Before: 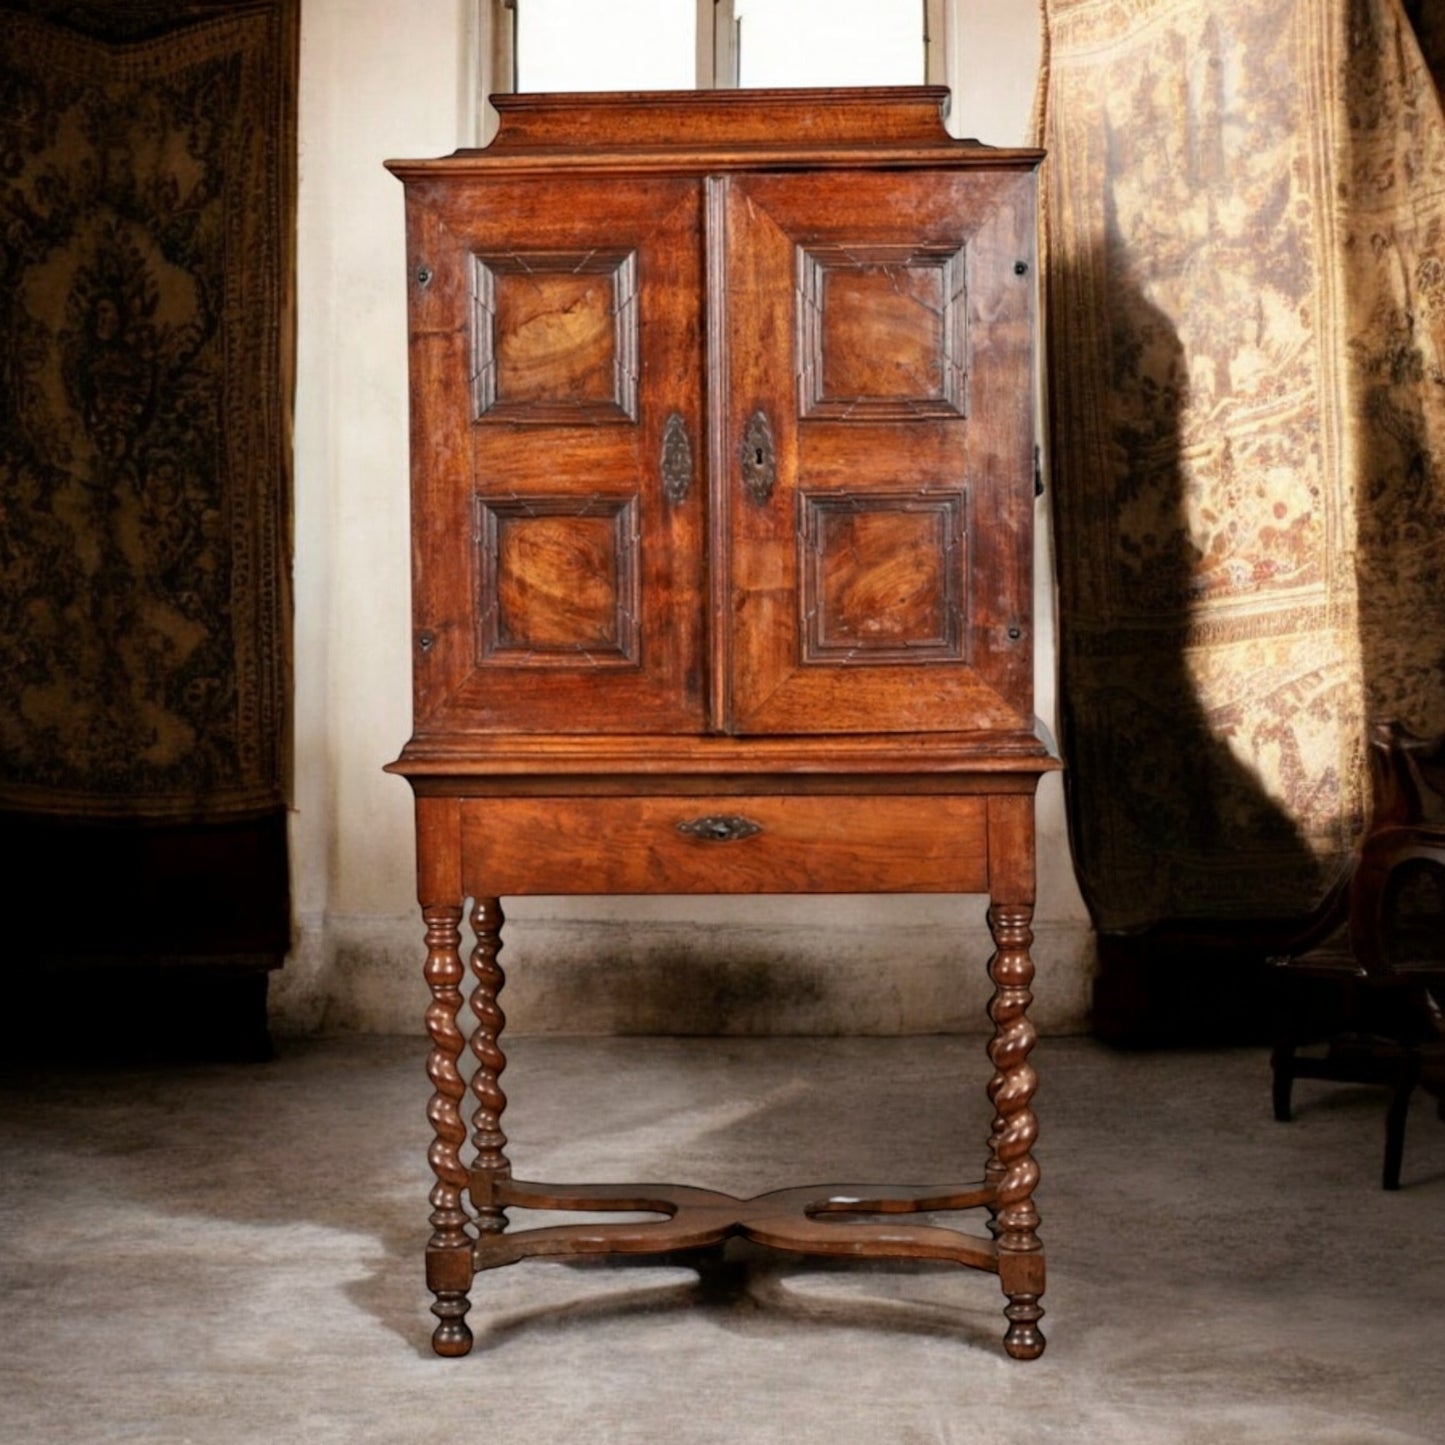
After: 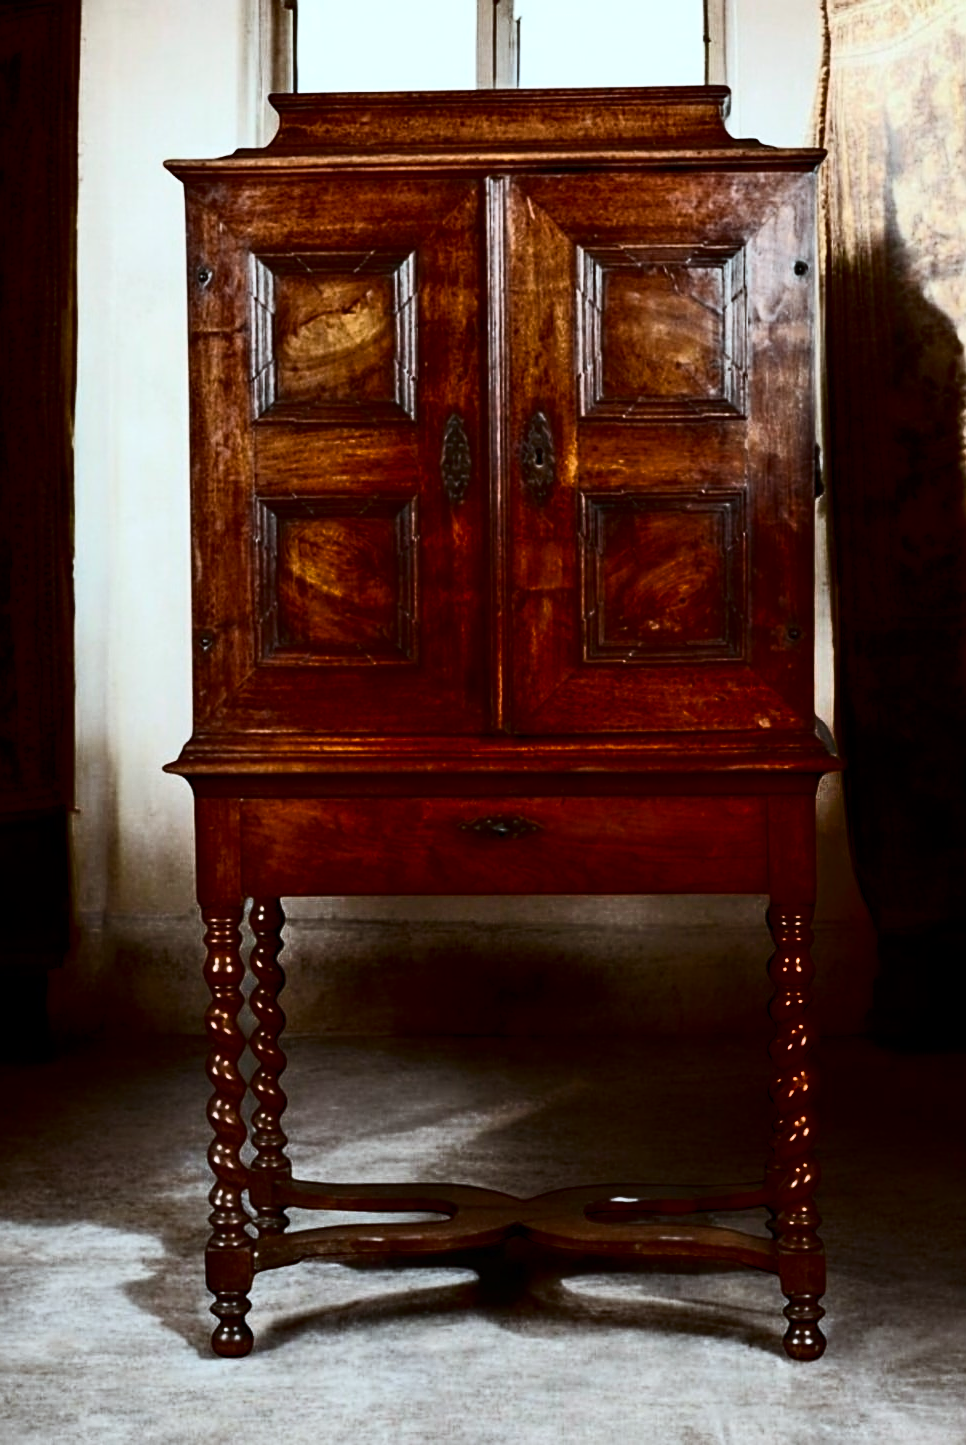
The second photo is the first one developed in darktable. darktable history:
color correction: highlights a* -13.42, highlights b* -17.68, saturation 0.7
sharpen: on, module defaults
color balance rgb: power › hue 62.18°, highlights gain › chroma 1.398%, highlights gain › hue 51.46°, perceptual saturation grading › global saturation 19.938%, global vibrance 20%
crop and rotate: left 15.291%, right 17.834%
shadows and highlights: shadows -87.45, highlights -37.43, highlights color adjustment 32.12%, soften with gaussian
exposure: exposure 0.014 EV, compensate highlight preservation false
tone curve: curves: ch0 [(0, 0) (0.003, 0.008) (0.011, 0.008) (0.025, 0.011) (0.044, 0.017) (0.069, 0.029) (0.1, 0.045) (0.136, 0.067) (0.177, 0.103) (0.224, 0.151) (0.277, 0.21) (0.335, 0.285) (0.399, 0.37) (0.468, 0.462) (0.543, 0.568) (0.623, 0.679) (0.709, 0.79) (0.801, 0.876) (0.898, 0.936) (1, 1)], color space Lab, independent channels, preserve colors none
contrast brightness saturation: contrast 0.196, brightness -0.103, saturation 0.104
